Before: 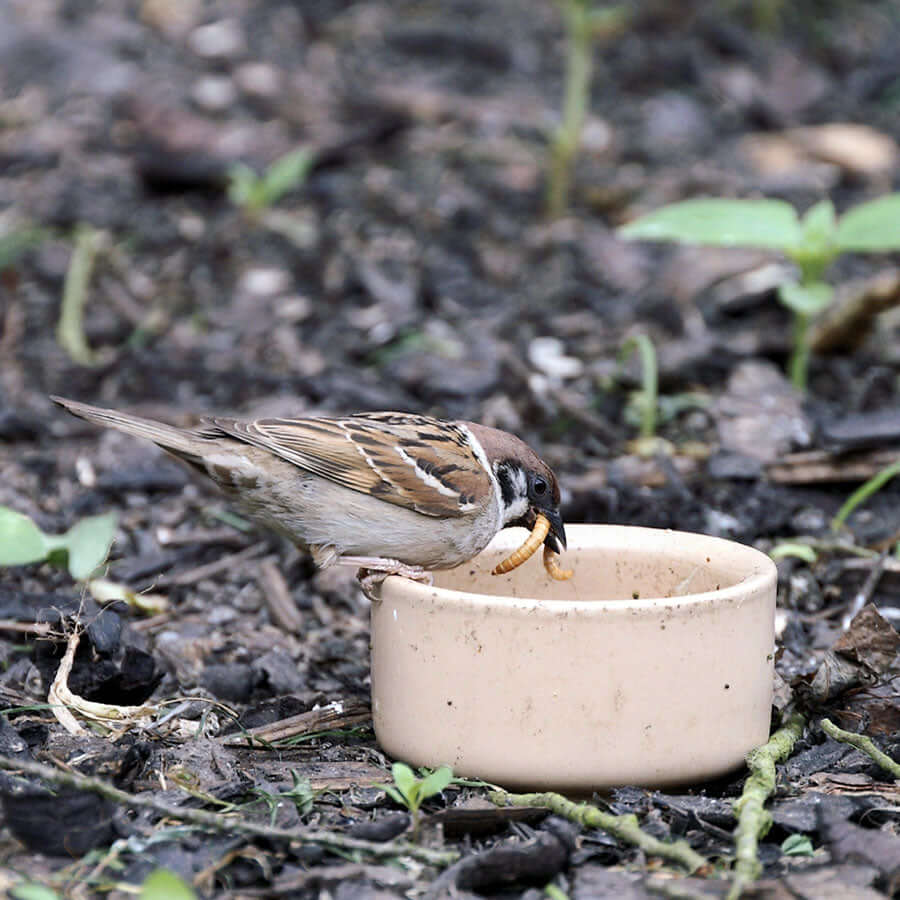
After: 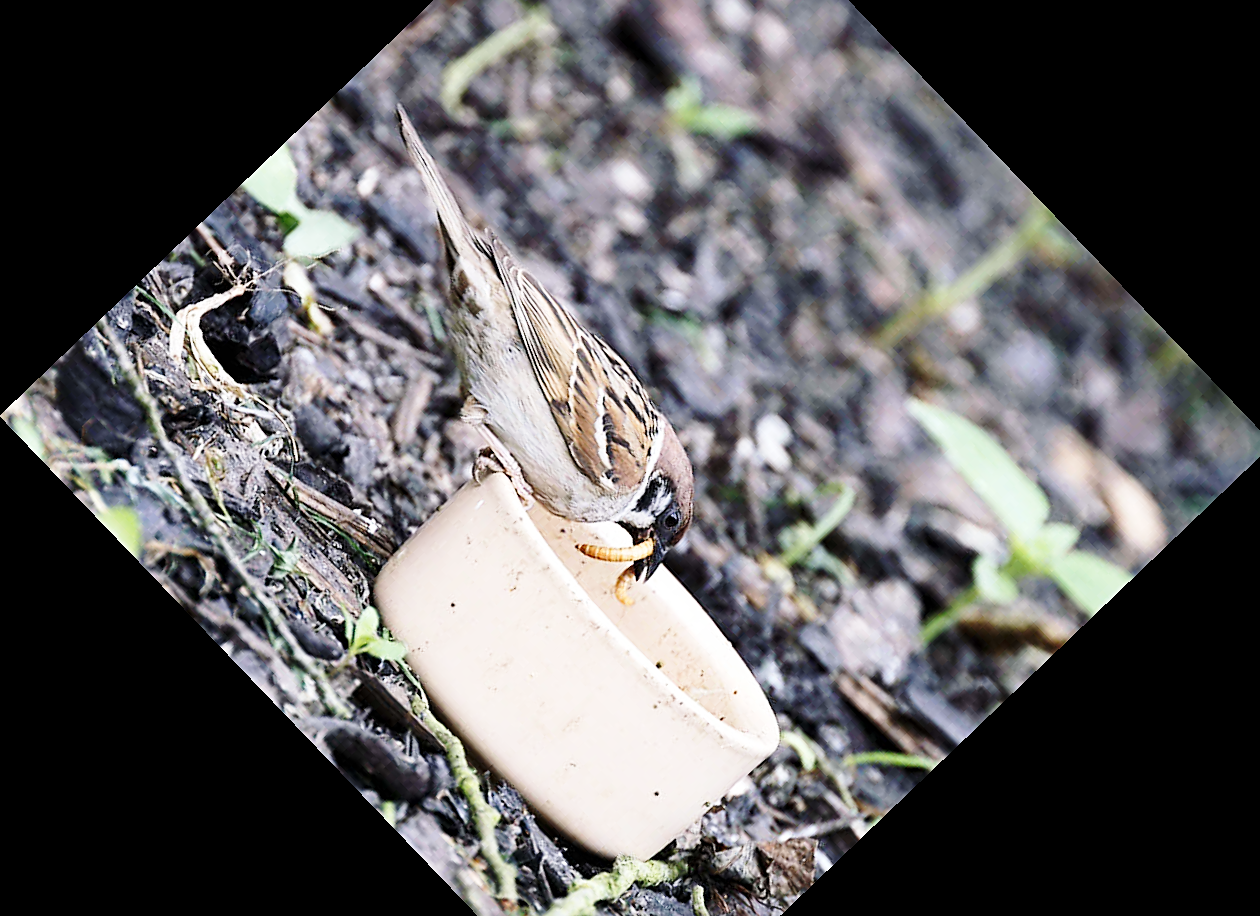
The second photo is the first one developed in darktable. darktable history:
base curve: curves: ch0 [(0, 0) (0.028, 0.03) (0.121, 0.232) (0.46, 0.748) (0.859, 0.968) (1, 1)], preserve colors none
crop and rotate: angle -46.26°, top 16.234%, right 0.912%, bottom 11.704%
sharpen: on, module defaults
